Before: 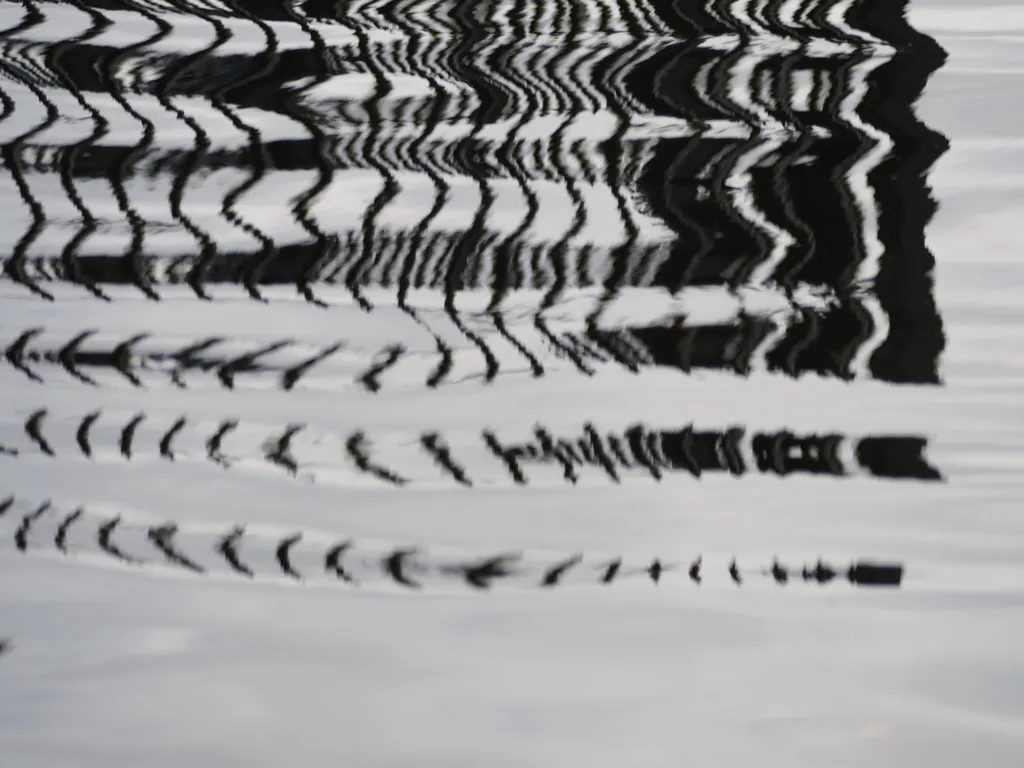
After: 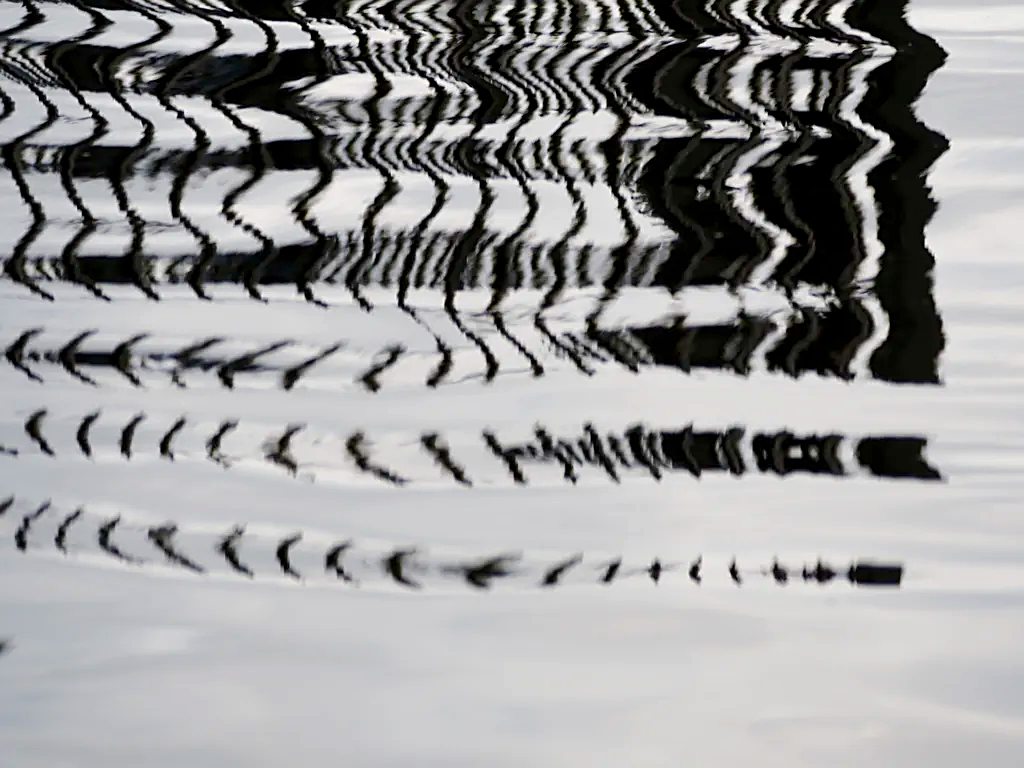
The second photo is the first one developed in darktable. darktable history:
sharpen: on, module defaults
color balance rgb: global offset › luminance -0.508%, perceptual saturation grading › global saturation 20%, perceptual saturation grading › highlights -25.186%, perceptual saturation grading › shadows 49.329%, perceptual brilliance grading › highlights 6.321%, perceptual brilliance grading › mid-tones 16.371%, perceptual brilliance grading › shadows -5.425%, global vibrance 9.636%
shadows and highlights: shadows 13.21, white point adjustment 1.22, highlights -1.79, soften with gaussian
